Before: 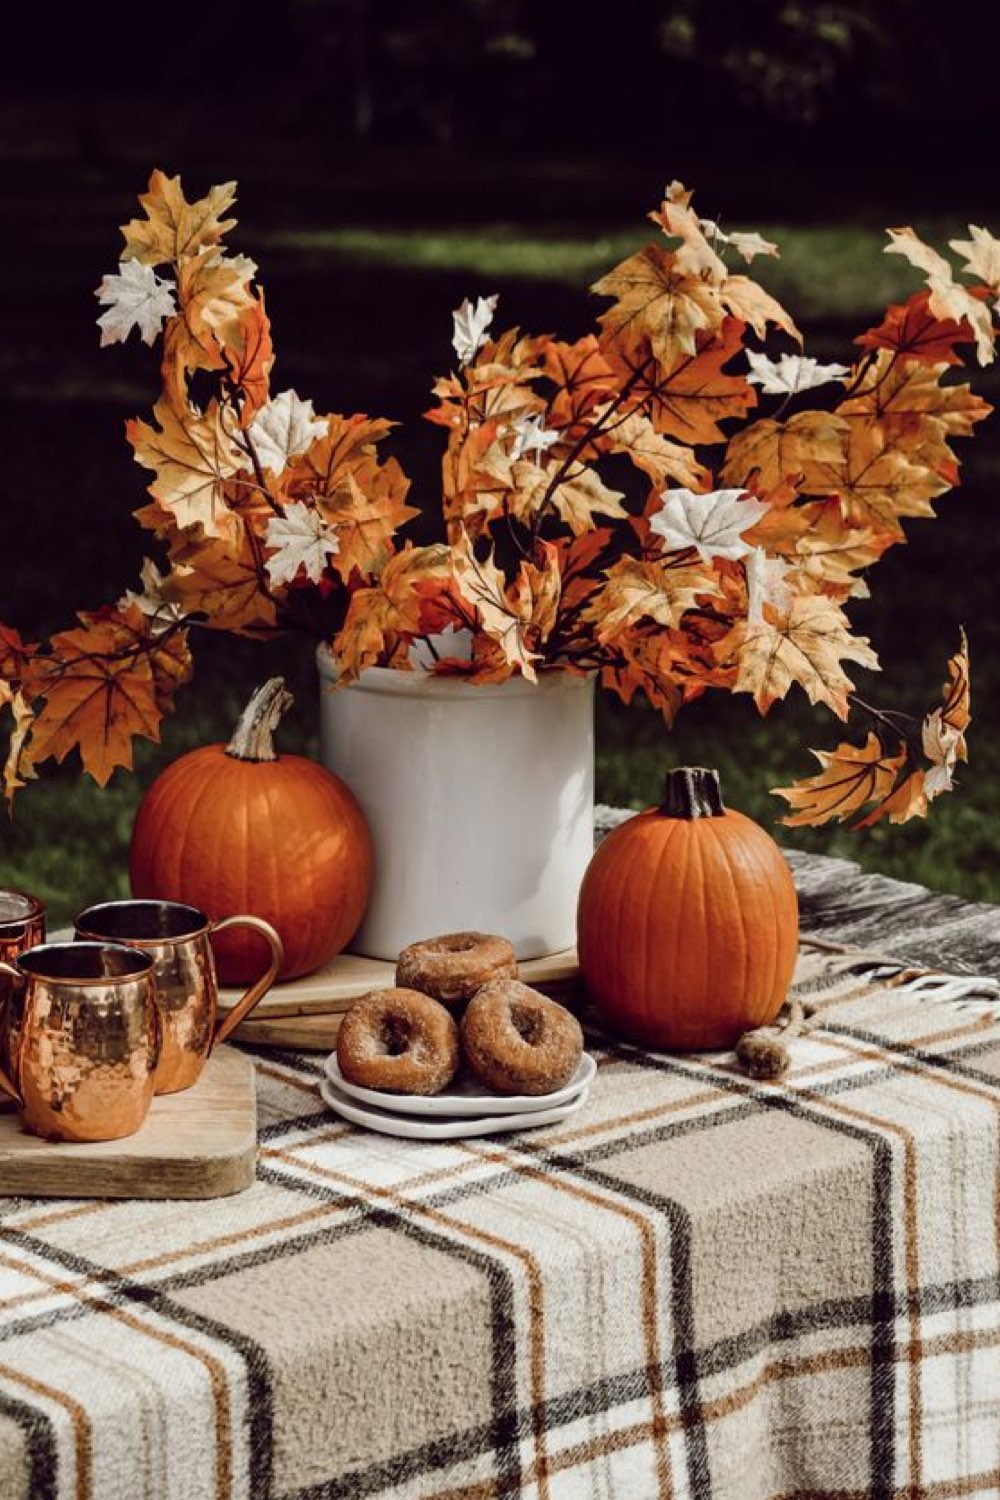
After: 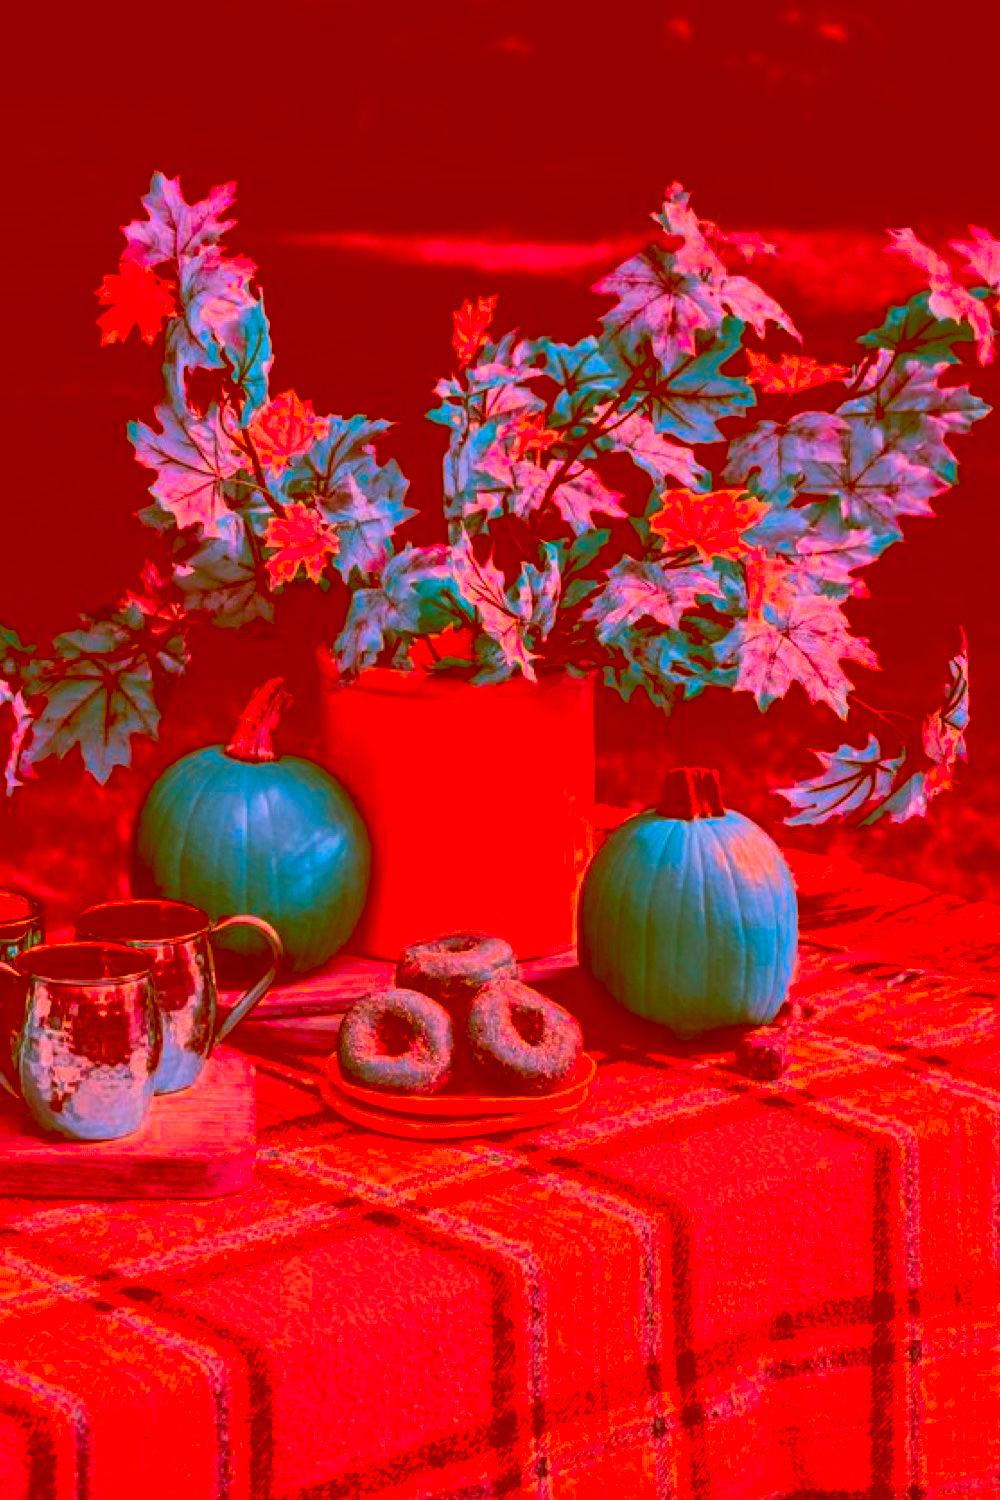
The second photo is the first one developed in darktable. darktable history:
exposure: black level correction -0.015, compensate highlight preservation false
color correction: highlights a* -39.68, highlights b* -40, shadows a* -40, shadows b* -40, saturation -3
levels: levels [0, 0.51, 1]
